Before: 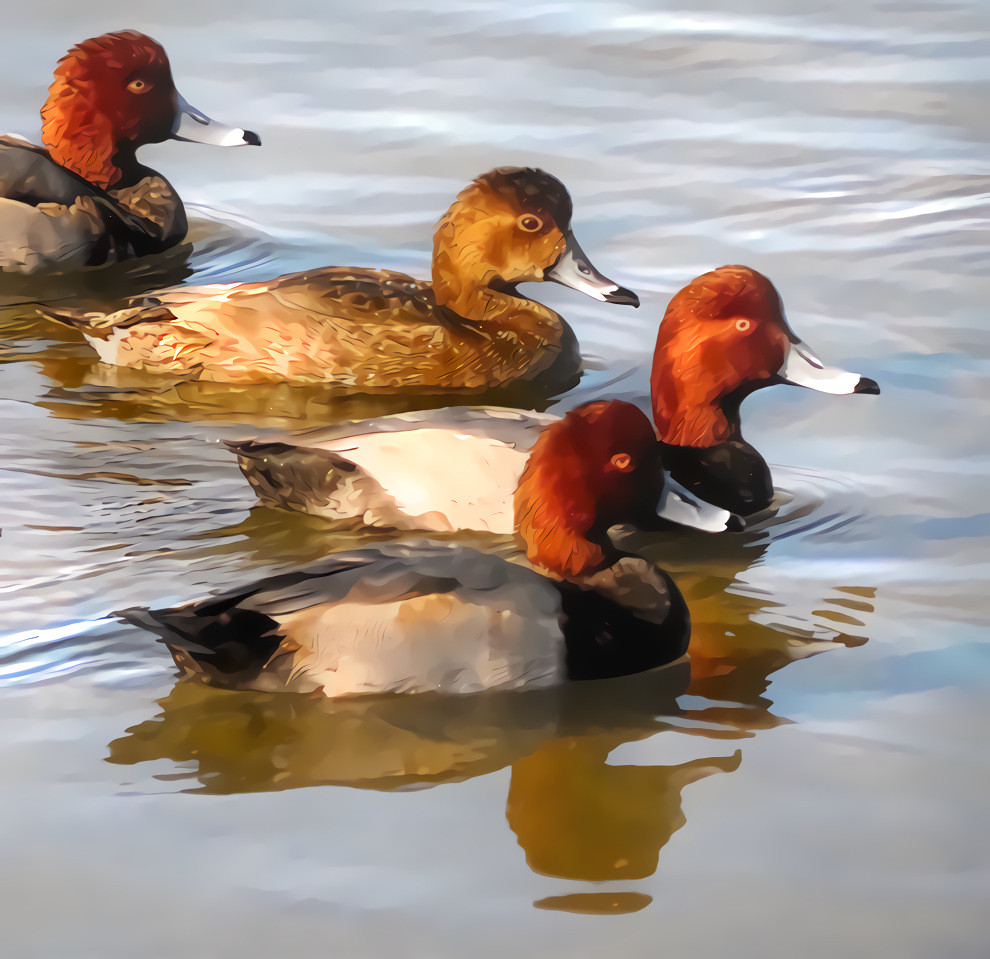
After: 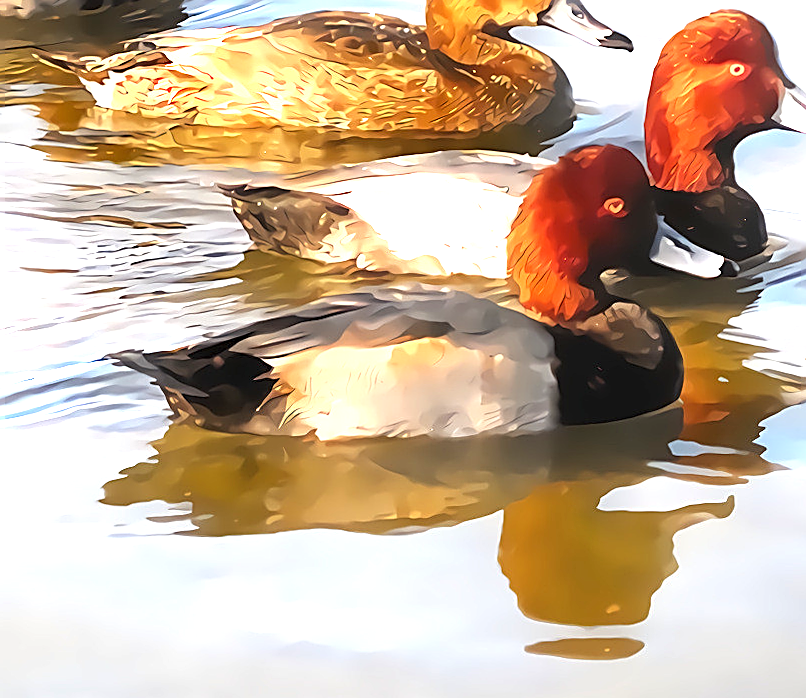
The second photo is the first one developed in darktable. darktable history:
rotate and perspective: rotation 0.192°, lens shift (horizontal) -0.015, crop left 0.005, crop right 0.996, crop top 0.006, crop bottom 0.99
sharpen: amount 1
crop: top 26.531%, right 17.959%
exposure: black level correction 0, exposure 1.125 EV, compensate exposure bias true, compensate highlight preservation false
